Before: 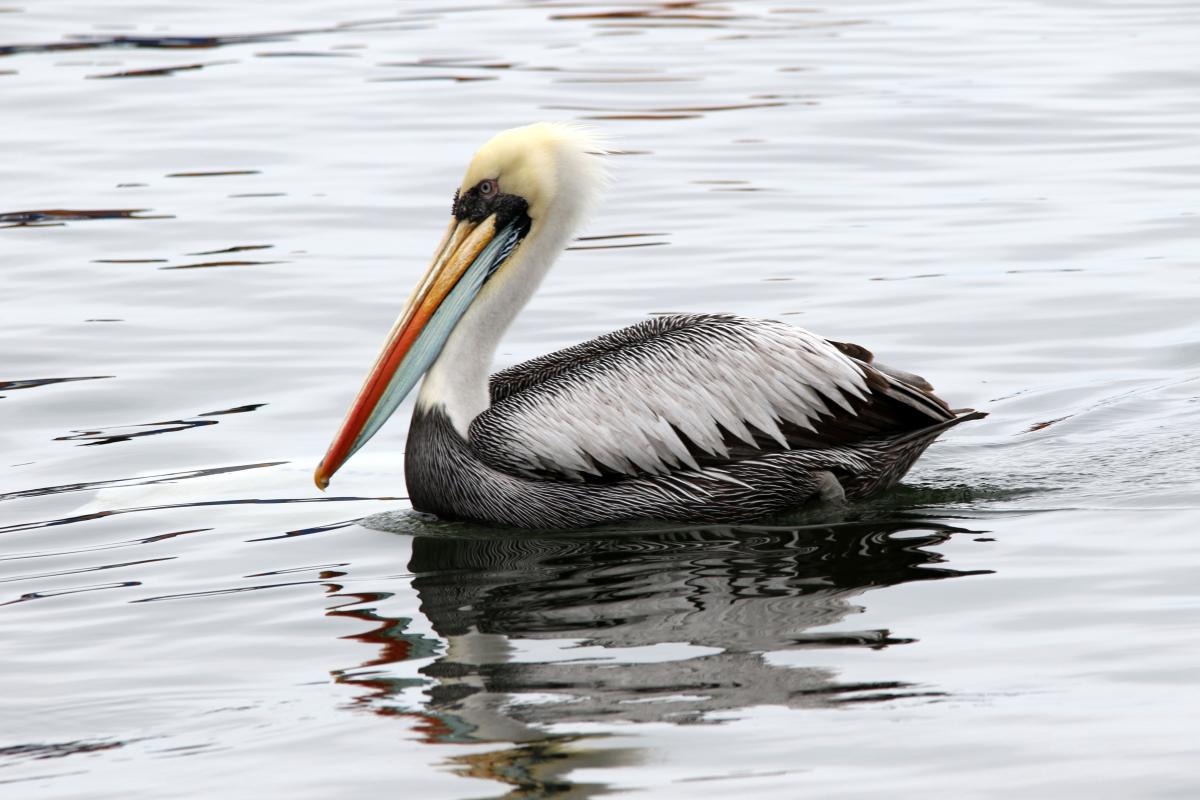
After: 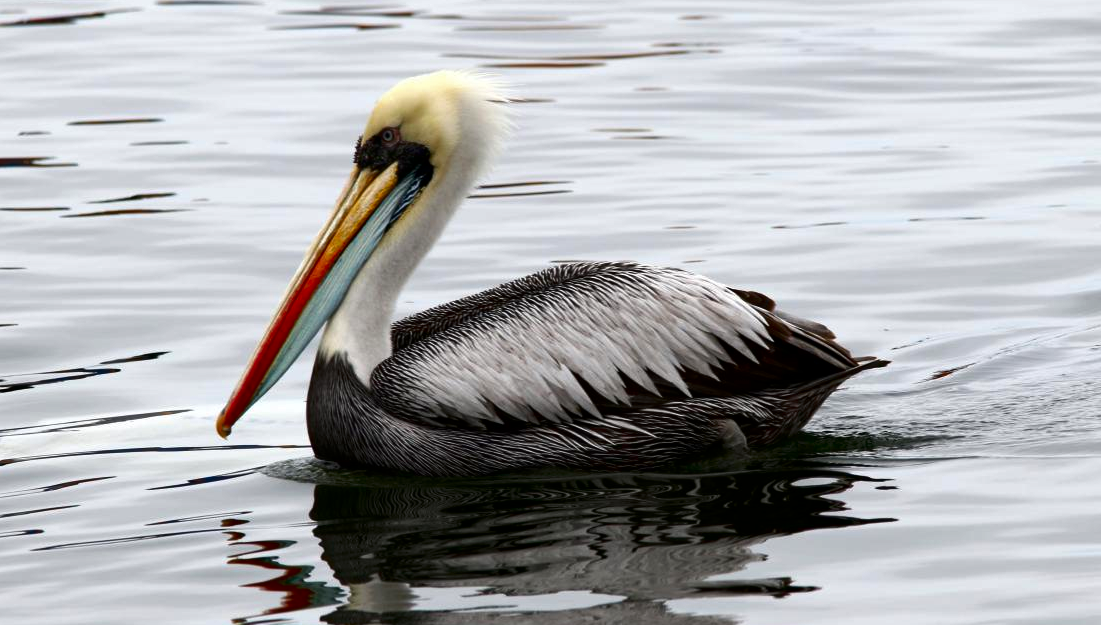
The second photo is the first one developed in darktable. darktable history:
crop: left 8.224%, top 6.546%, bottom 15.223%
exposure: compensate highlight preservation false
contrast brightness saturation: brightness -0.253, saturation 0.205
